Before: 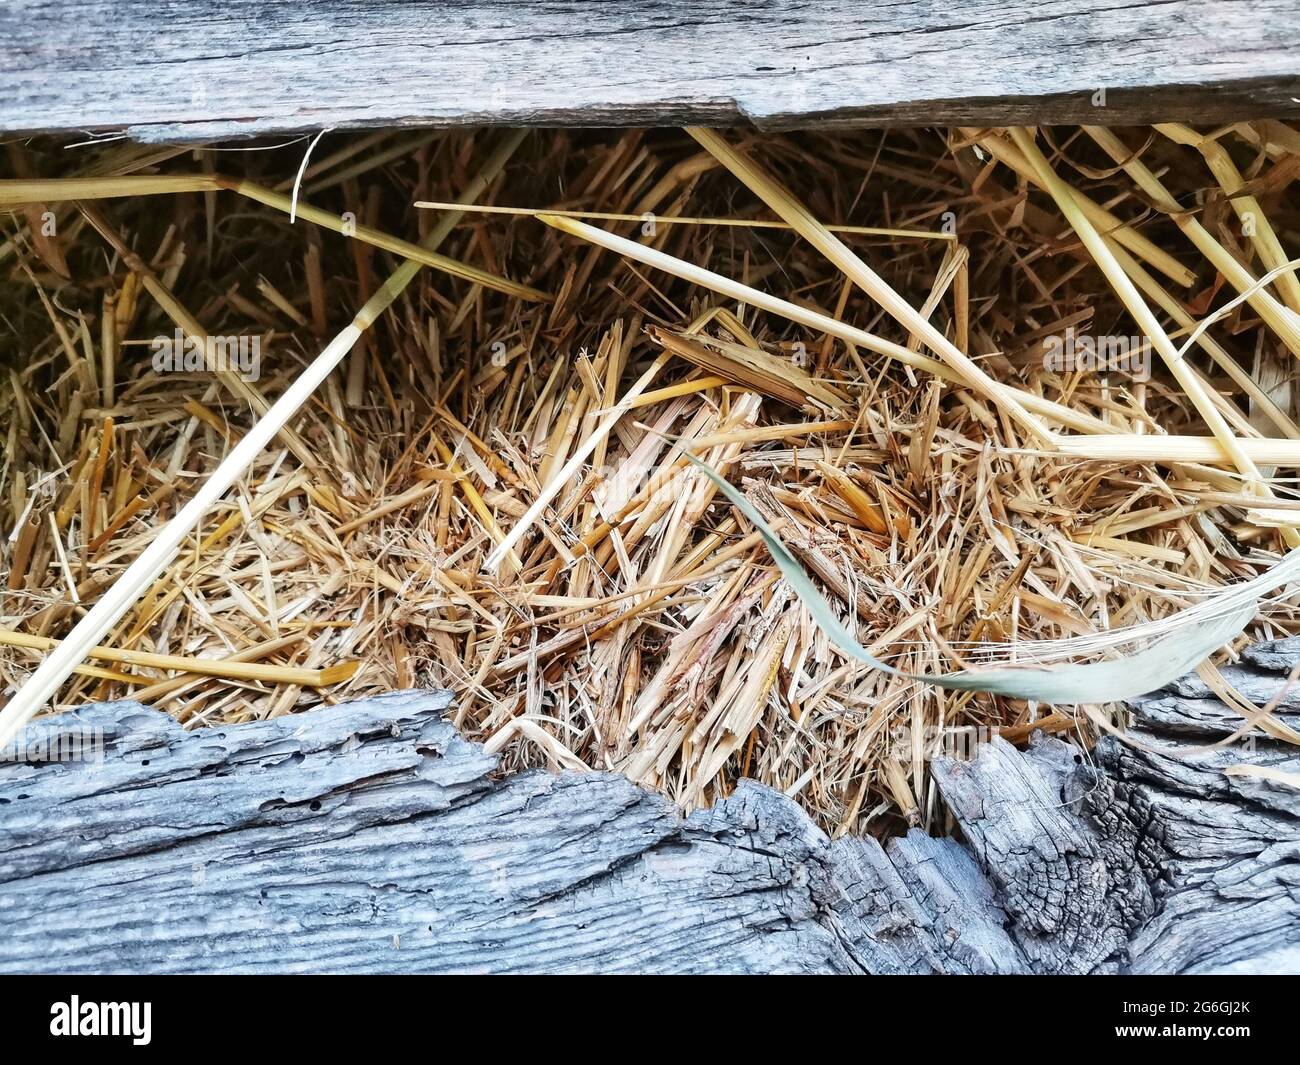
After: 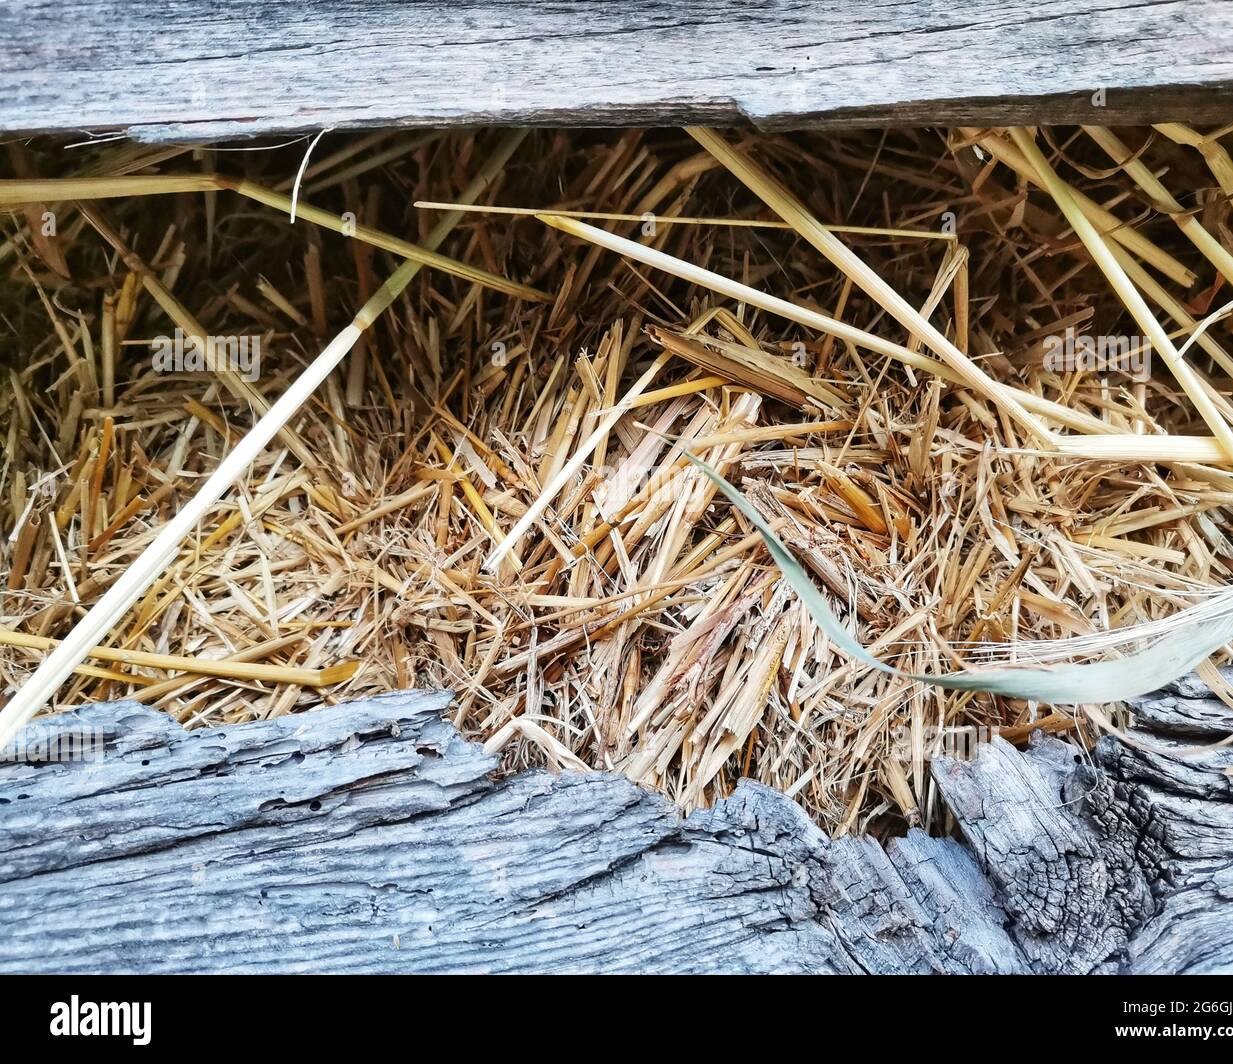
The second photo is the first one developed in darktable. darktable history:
crop and rotate: left 0%, right 5.095%
